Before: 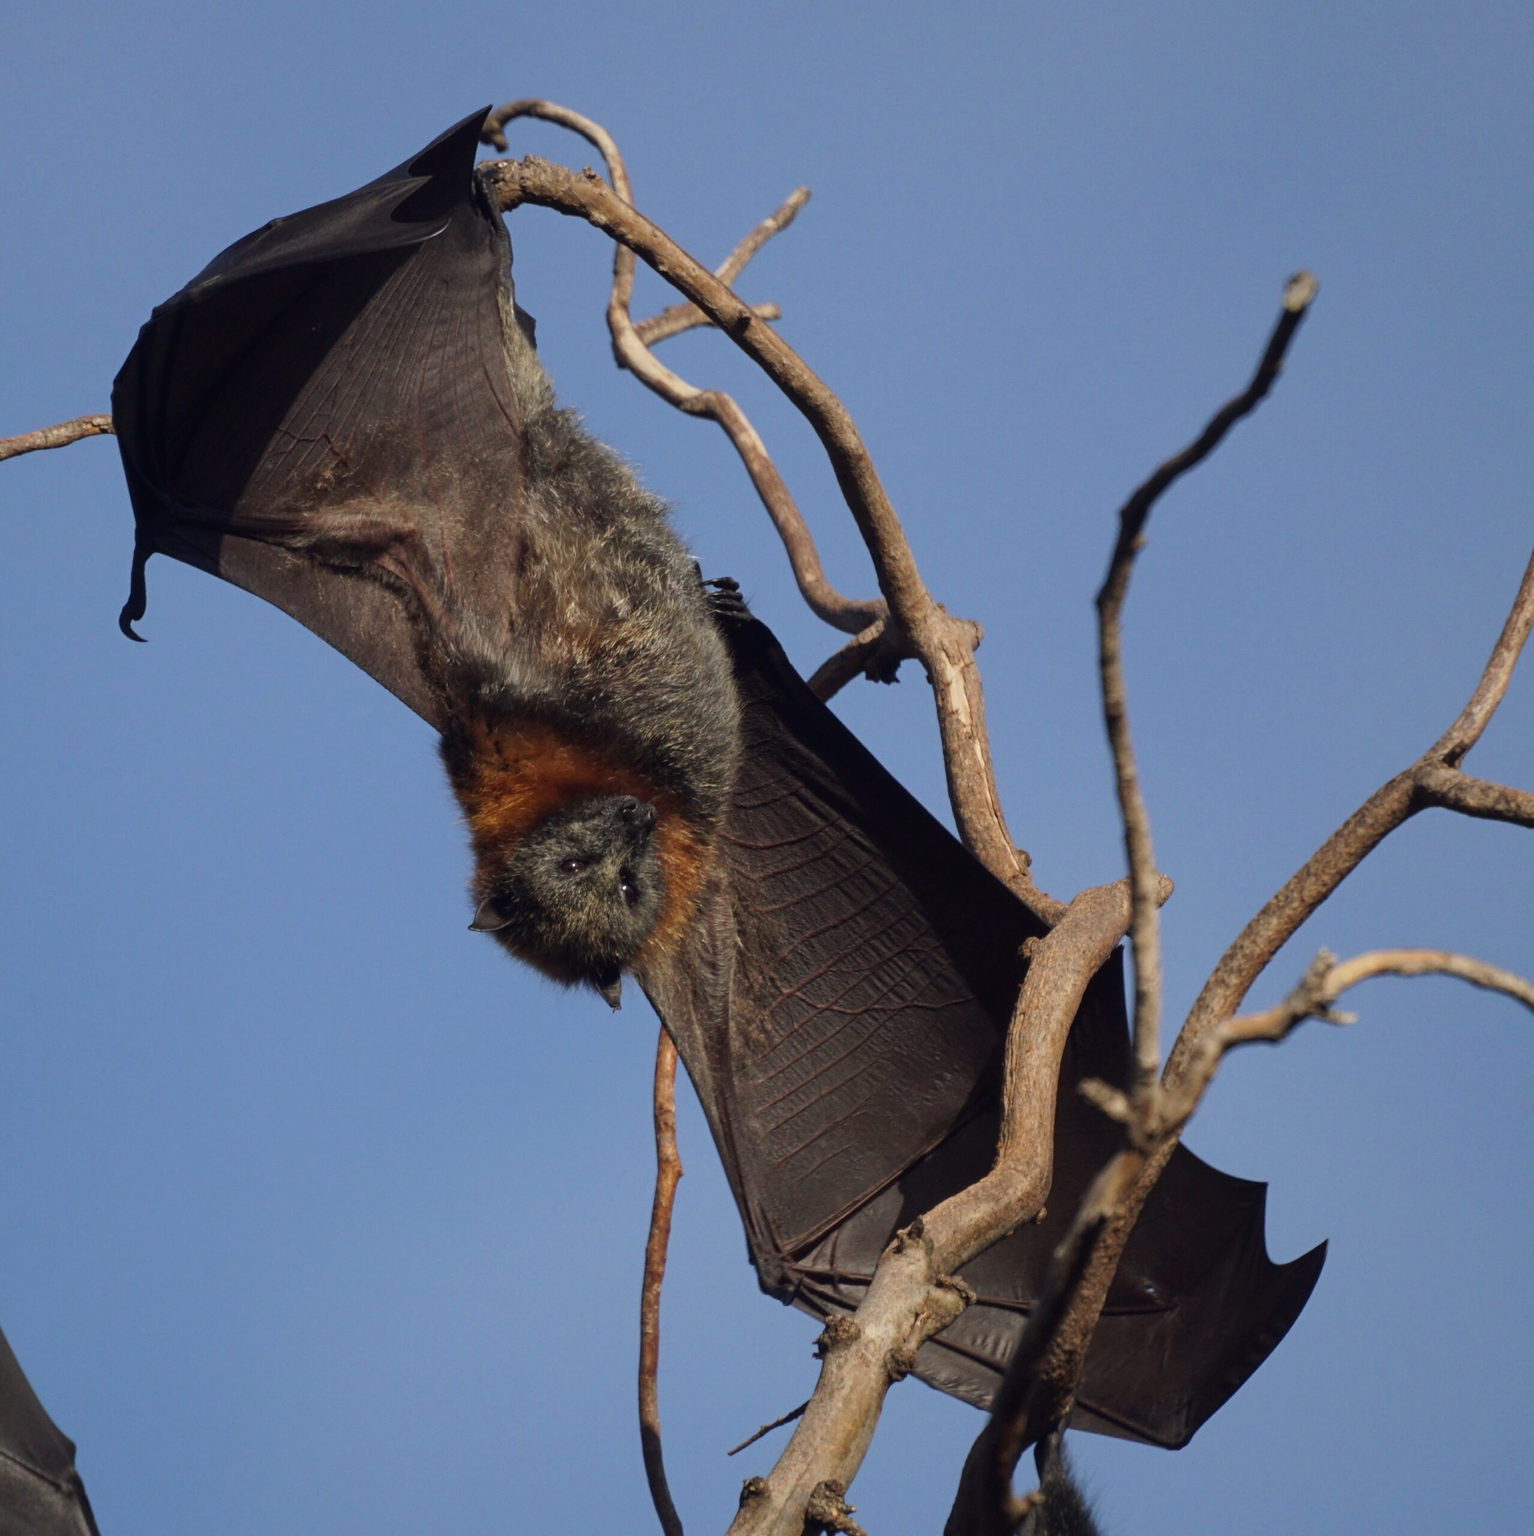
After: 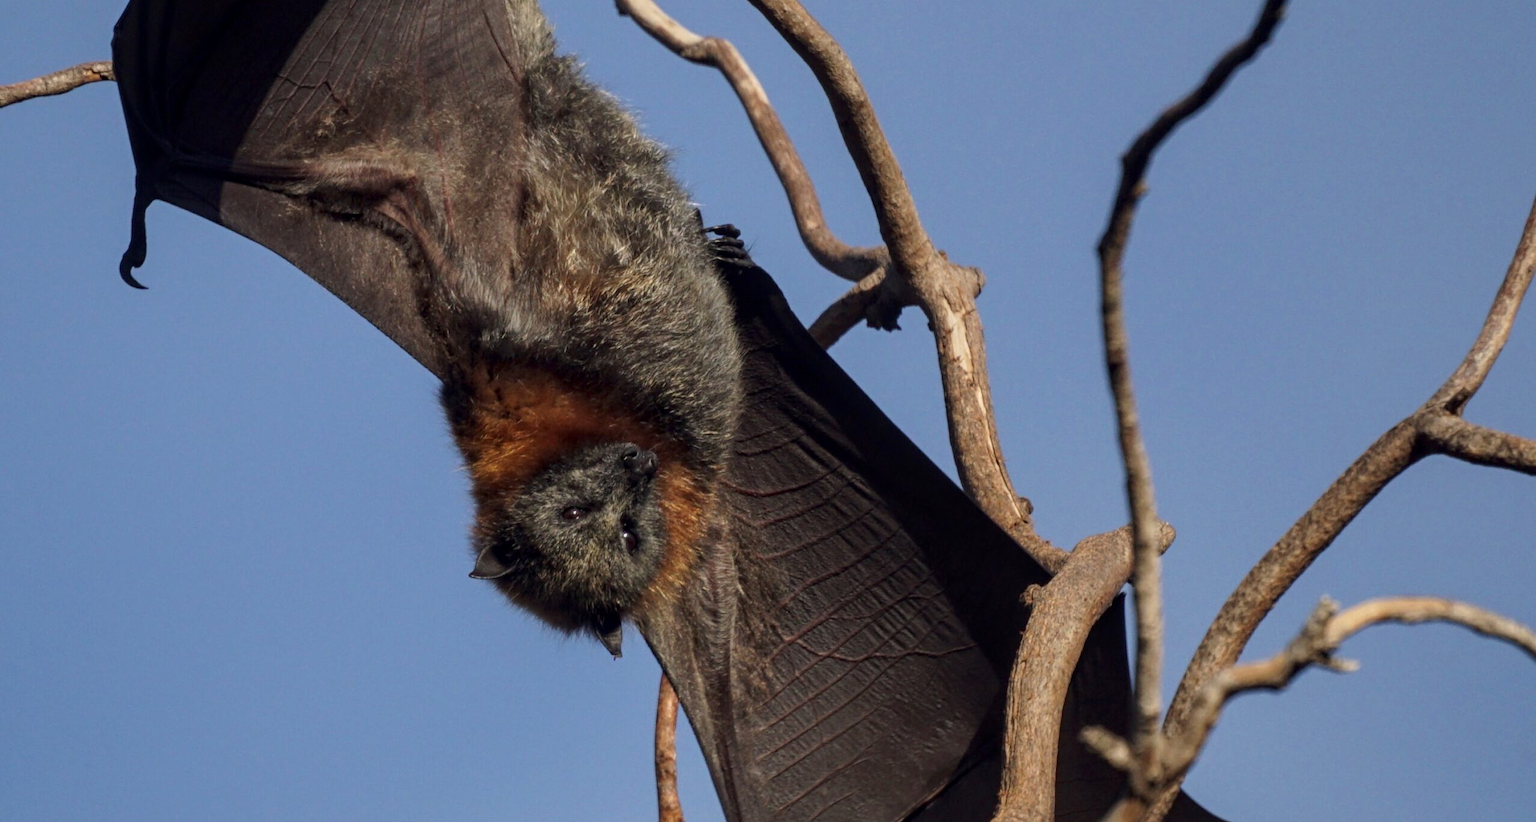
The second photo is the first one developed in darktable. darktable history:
crop and rotate: top 23.043%, bottom 23.437%
local contrast: on, module defaults
